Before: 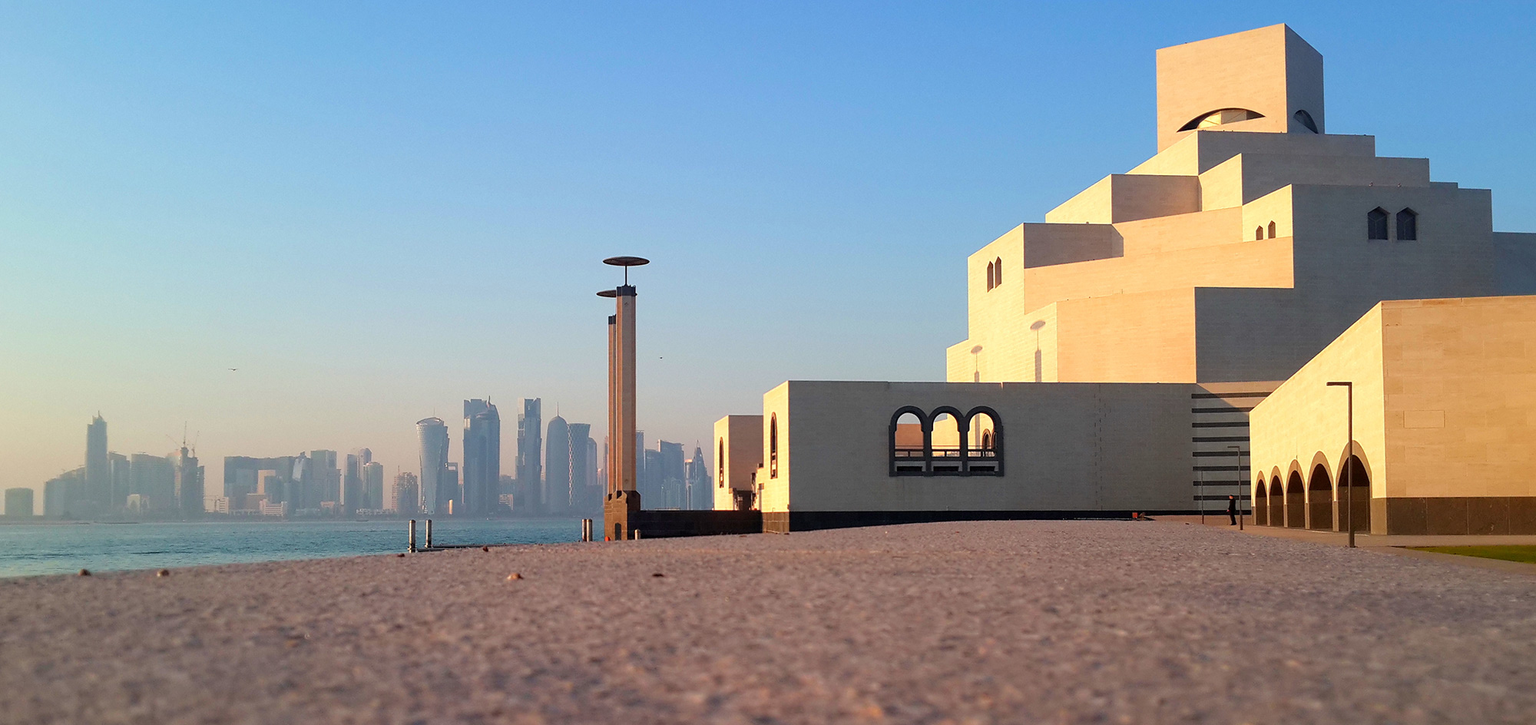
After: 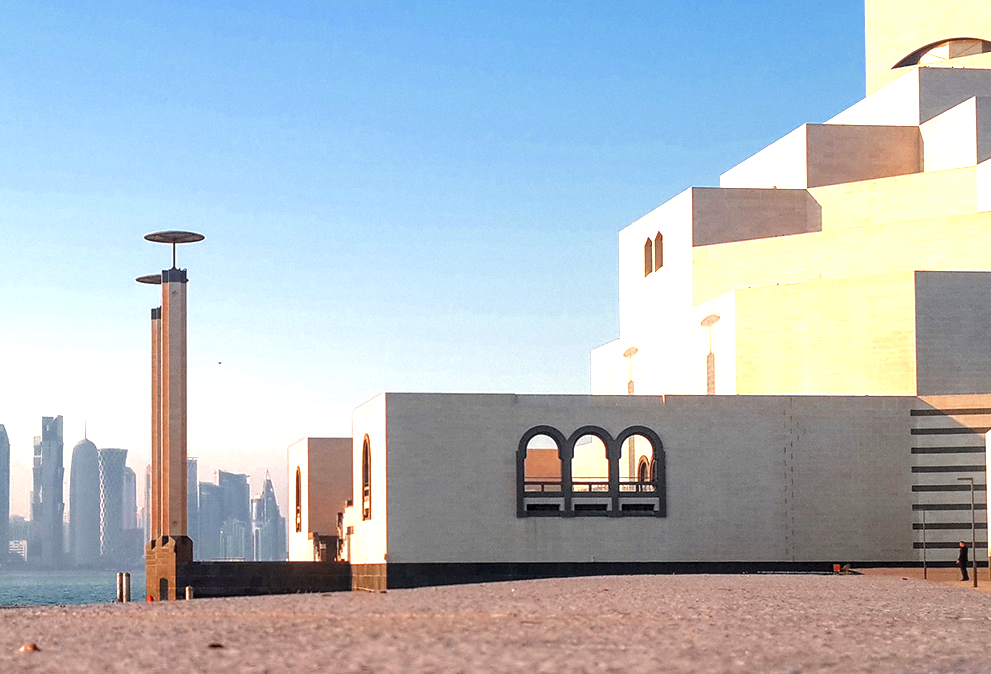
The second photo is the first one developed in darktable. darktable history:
exposure: black level correction 0, exposure 1.1 EV, compensate exposure bias true, compensate highlight preservation false
local contrast: on, module defaults
color zones: curves: ch0 [(0, 0.5) (0.125, 0.4) (0.25, 0.5) (0.375, 0.4) (0.5, 0.4) (0.625, 0.35) (0.75, 0.35) (0.875, 0.5)]; ch1 [(0, 0.35) (0.125, 0.45) (0.25, 0.35) (0.375, 0.35) (0.5, 0.35) (0.625, 0.35) (0.75, 0.45) (0.875, 0.35)]; ch2 [(0, 0.6) (0.125, 0.5) (0.25, 0.5) (0.375, 0.6) (0.5, 0.6) (0.625, 0.5) (0.75, 0.5) (0.875, 0.5)]
crop: left 32.075%, top 10.976%, right 18.355%, bottom 17.596%
